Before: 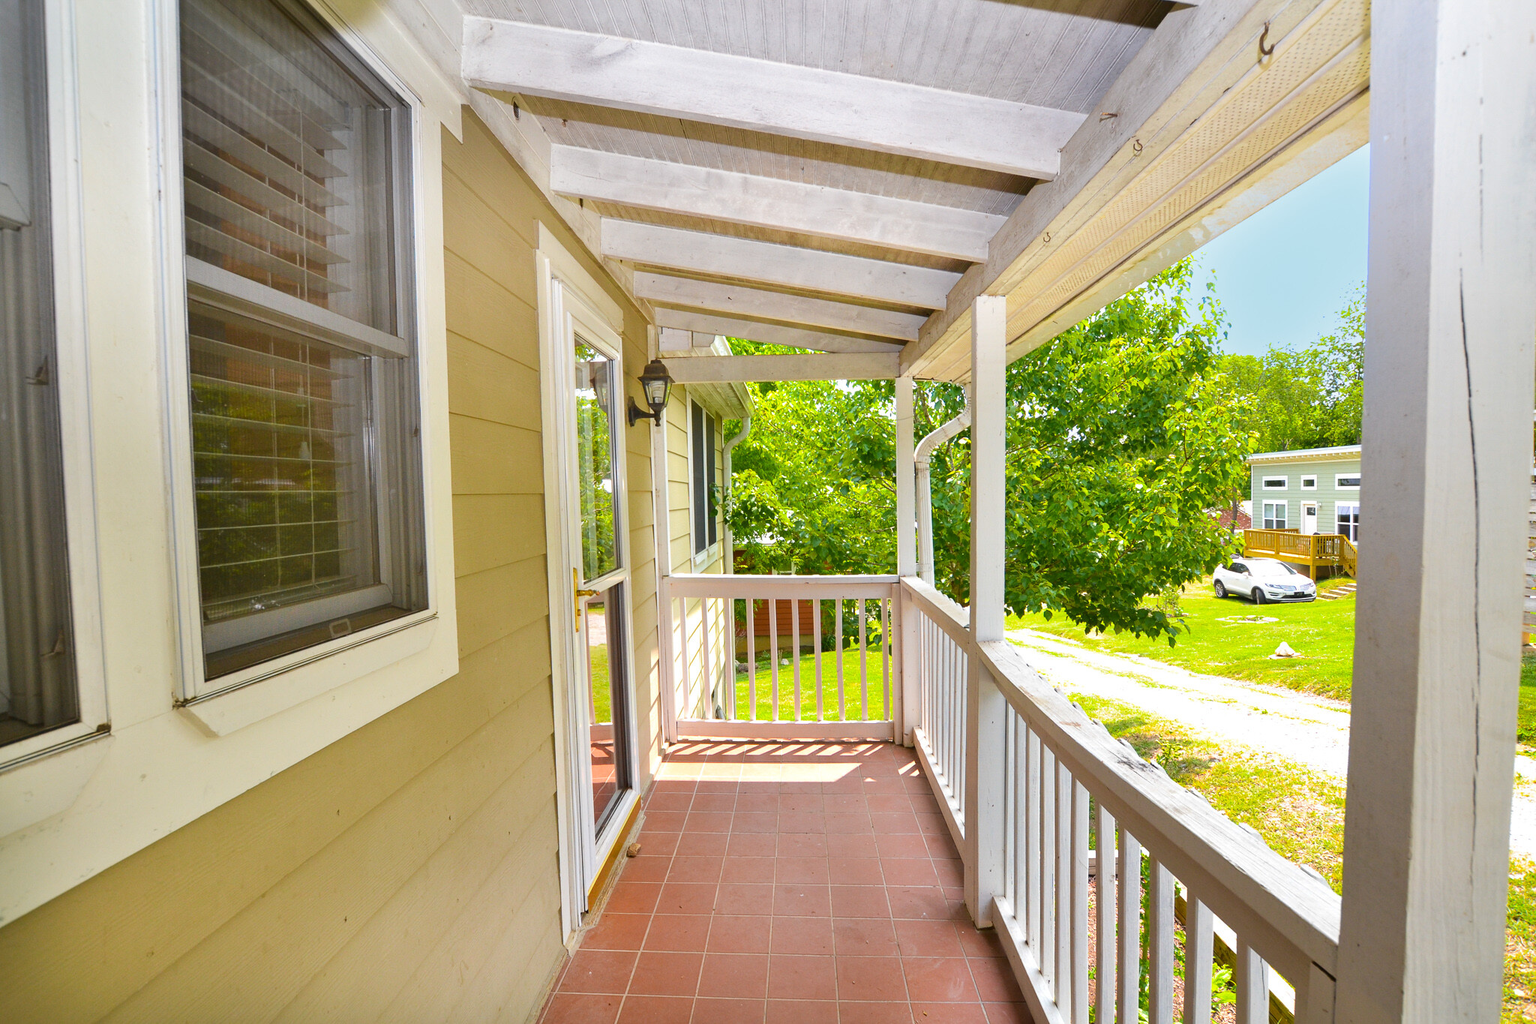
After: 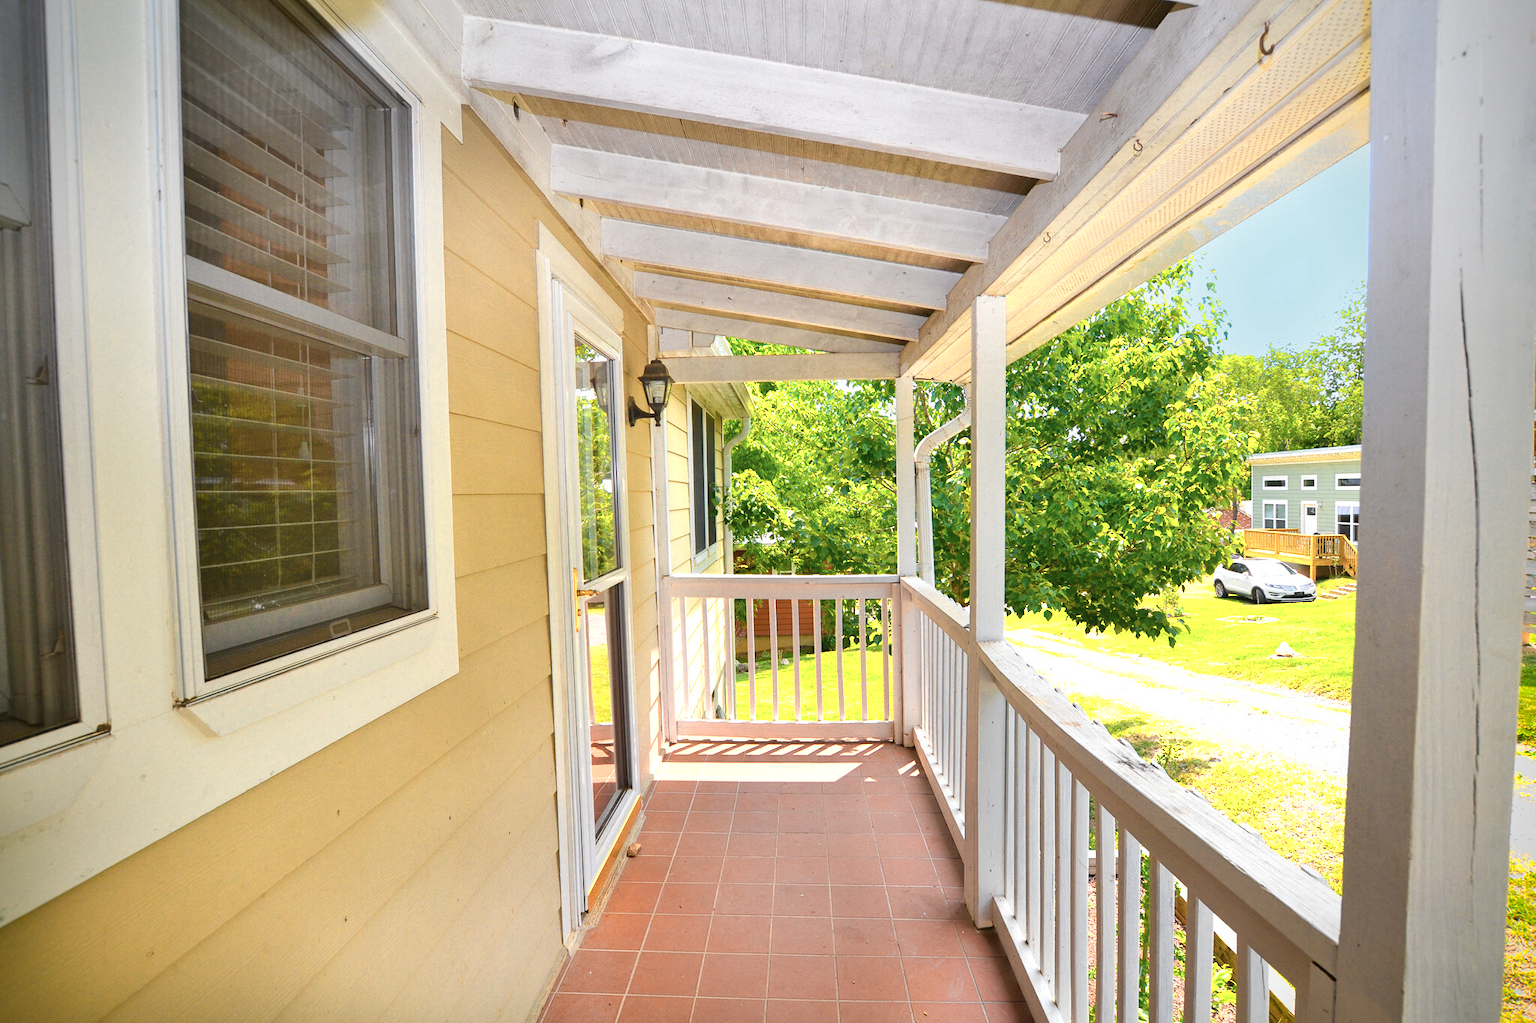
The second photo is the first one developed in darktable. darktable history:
color zones: curves: ch0 [(0.018, 0.548) (0.224, 0.64) (0.425, 0.447) (0.675, 0.575) (0.732, 0.579)]; ch1 [(0.066, 0.487) (0.25, 0.5) (0.404, 0.43) (0.75, 0.421) (0.956, 0.421)]; ch2 [(0.044, 0.561) (0.215, 0.465) (0.399, 0.544) (0.465, 0.548) (0.614, 0.447) (0.724, 0.43) (0.882, 0.623) (0.956, 0.632)]
vignetting: fall-off radius 82.62%, brightness -0.982, saturation 0.5
